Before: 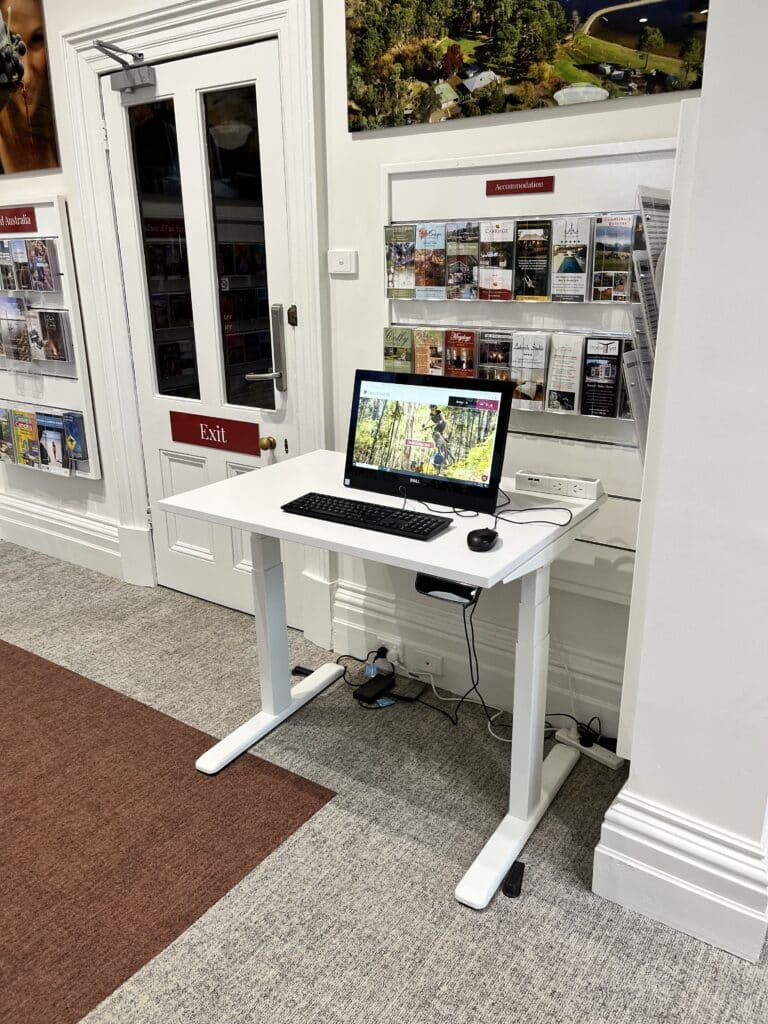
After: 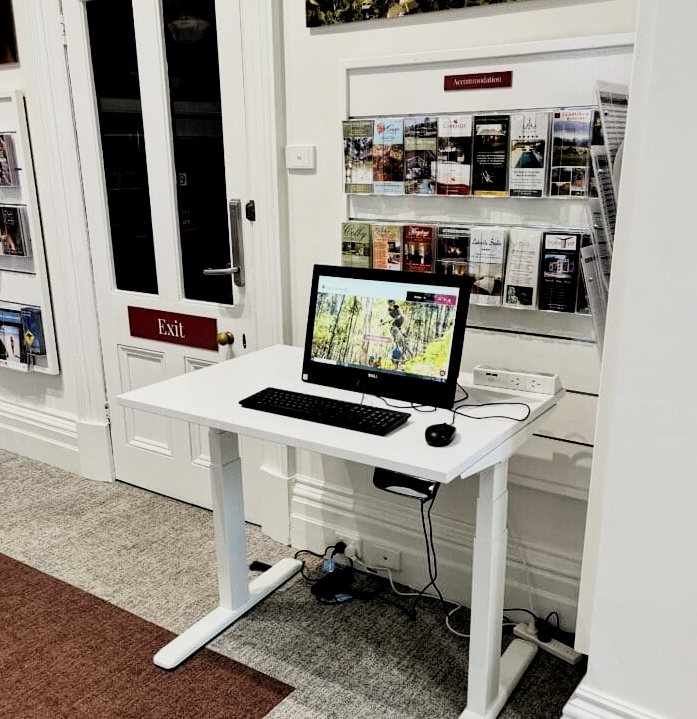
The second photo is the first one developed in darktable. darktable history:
local contrast: highlights 100%, shadows 100%, detail 120%, midtone range 0.2
crop: left 5.596%, top 10.314%, right 3.534%, bottom 19.395%
filmic rgb: black relative exposure -5 EV, hardness 2.88, contrast 1.4, highlights saturation mix -20%
